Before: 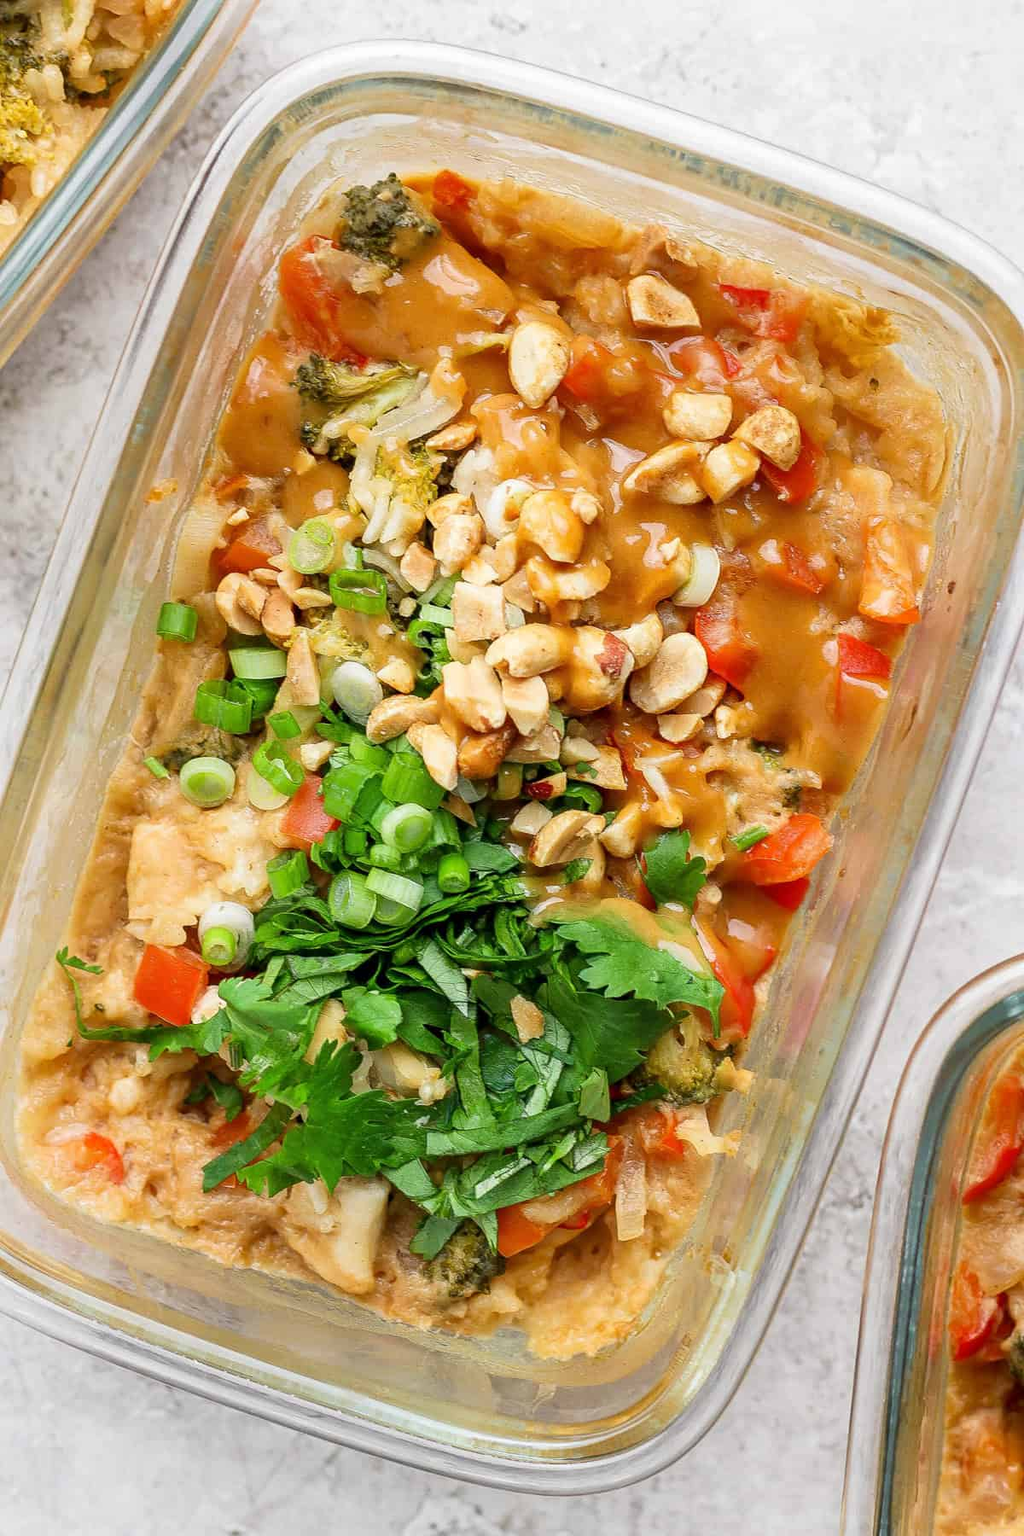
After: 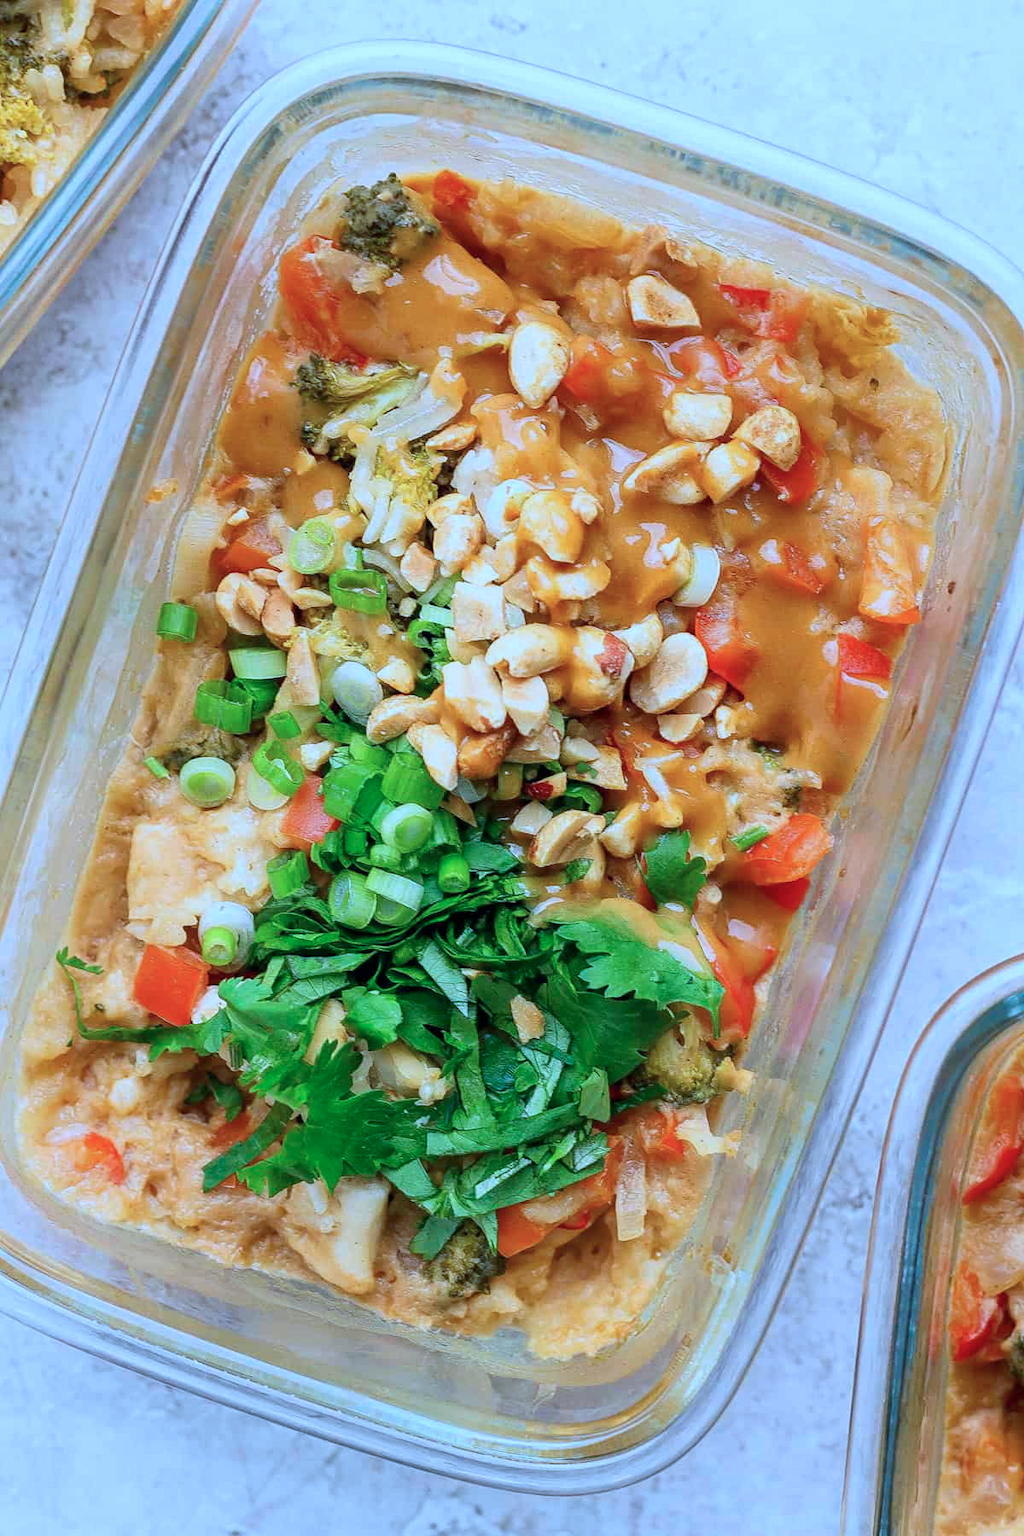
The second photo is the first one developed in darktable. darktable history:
color calibration: output R [0.999, 0.026, -0.11, 0], output G [-0.019, 1.037, -0.099, 0], output B [0.022, -0.023, 0.902, 0], illuminant as shot in camera, adaptation linear Bradford (ICC v4), x 0.408, y 0.403, temperature 3582.94 K
